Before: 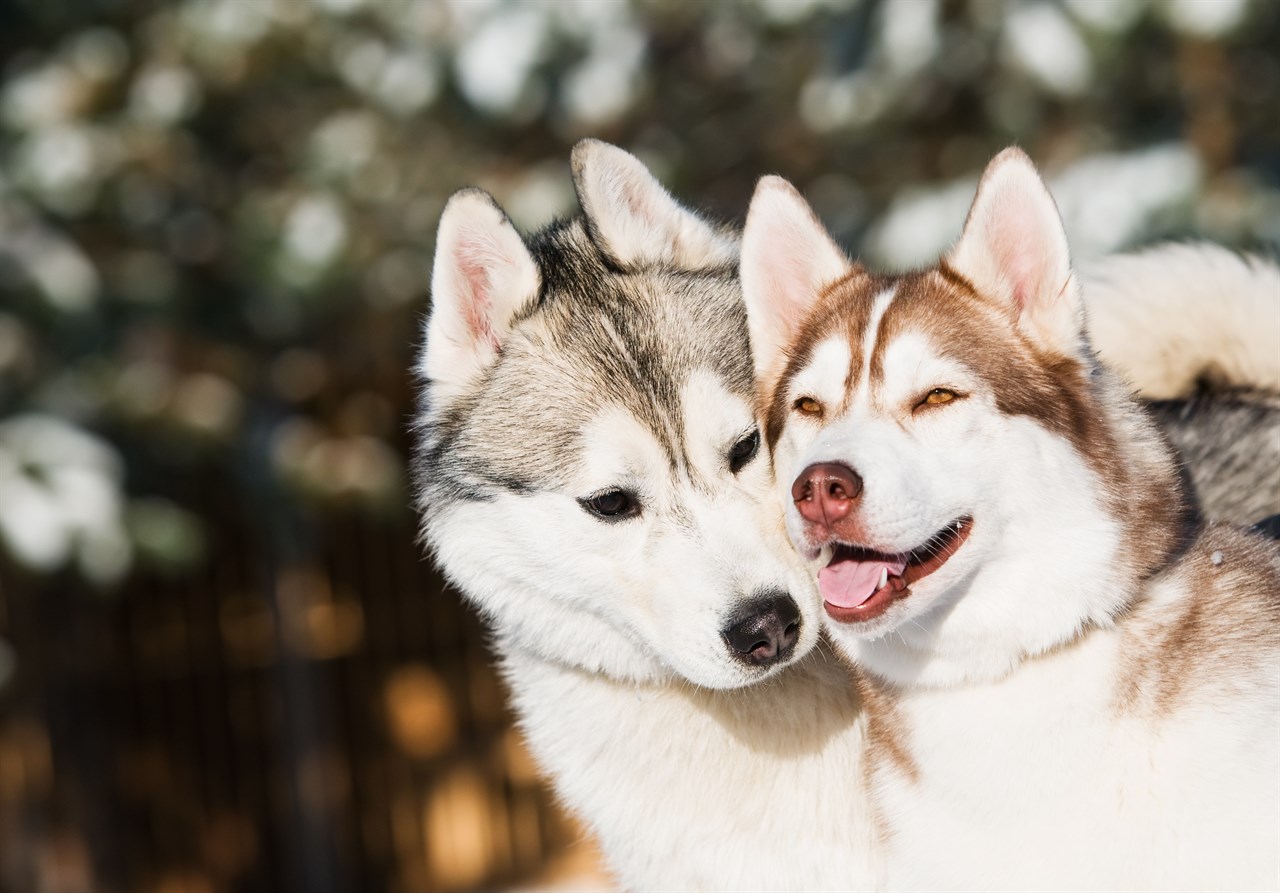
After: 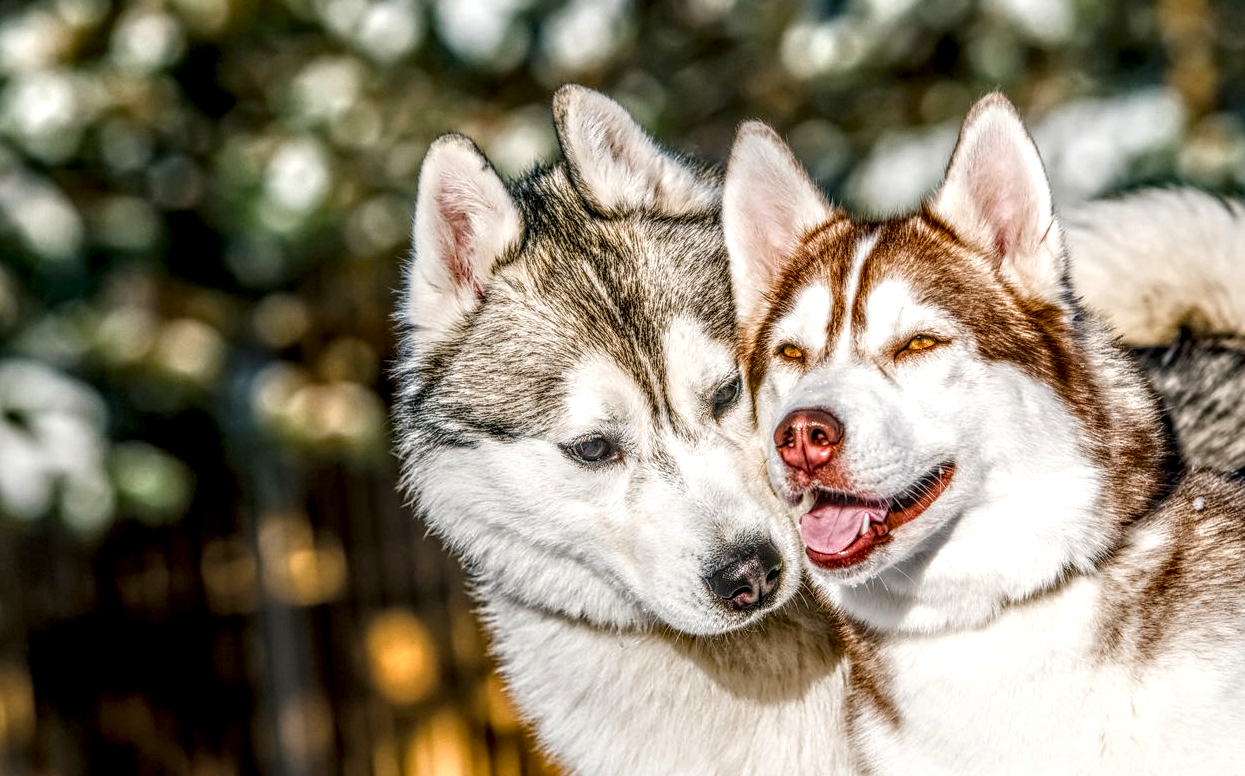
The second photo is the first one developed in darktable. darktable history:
tone equalizer: edges refinement/feathering 500, mask exposure compensation -1.57 EV, preserve details no
color balance rgb: shadows lift › chroma 2.001%, shadows lift › hue 186.97°, perceptual saturation grading › global saturation 20%, perceptual saturation grading › highlights -14.363%, perceptual saturation grading › shadows 49.742%, global vibrance 15.148%
crop: left 1.45%, top 6.153%, right 1.268%, bottom 6.902%
local contrast: highlights 1%, shadows 2%, detail 298%, midtone range 0.303
